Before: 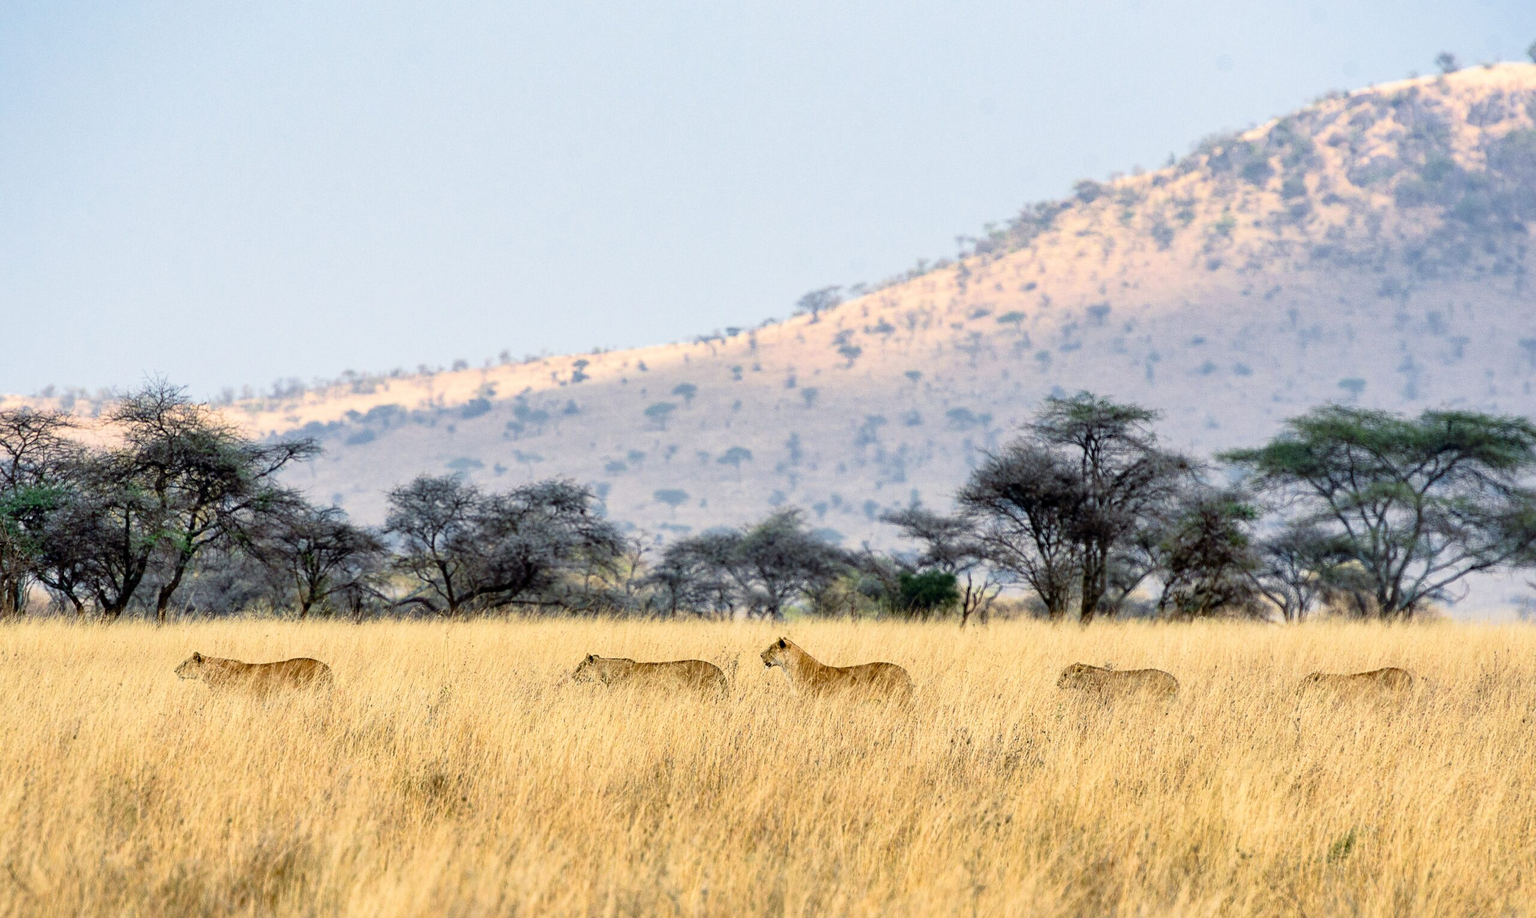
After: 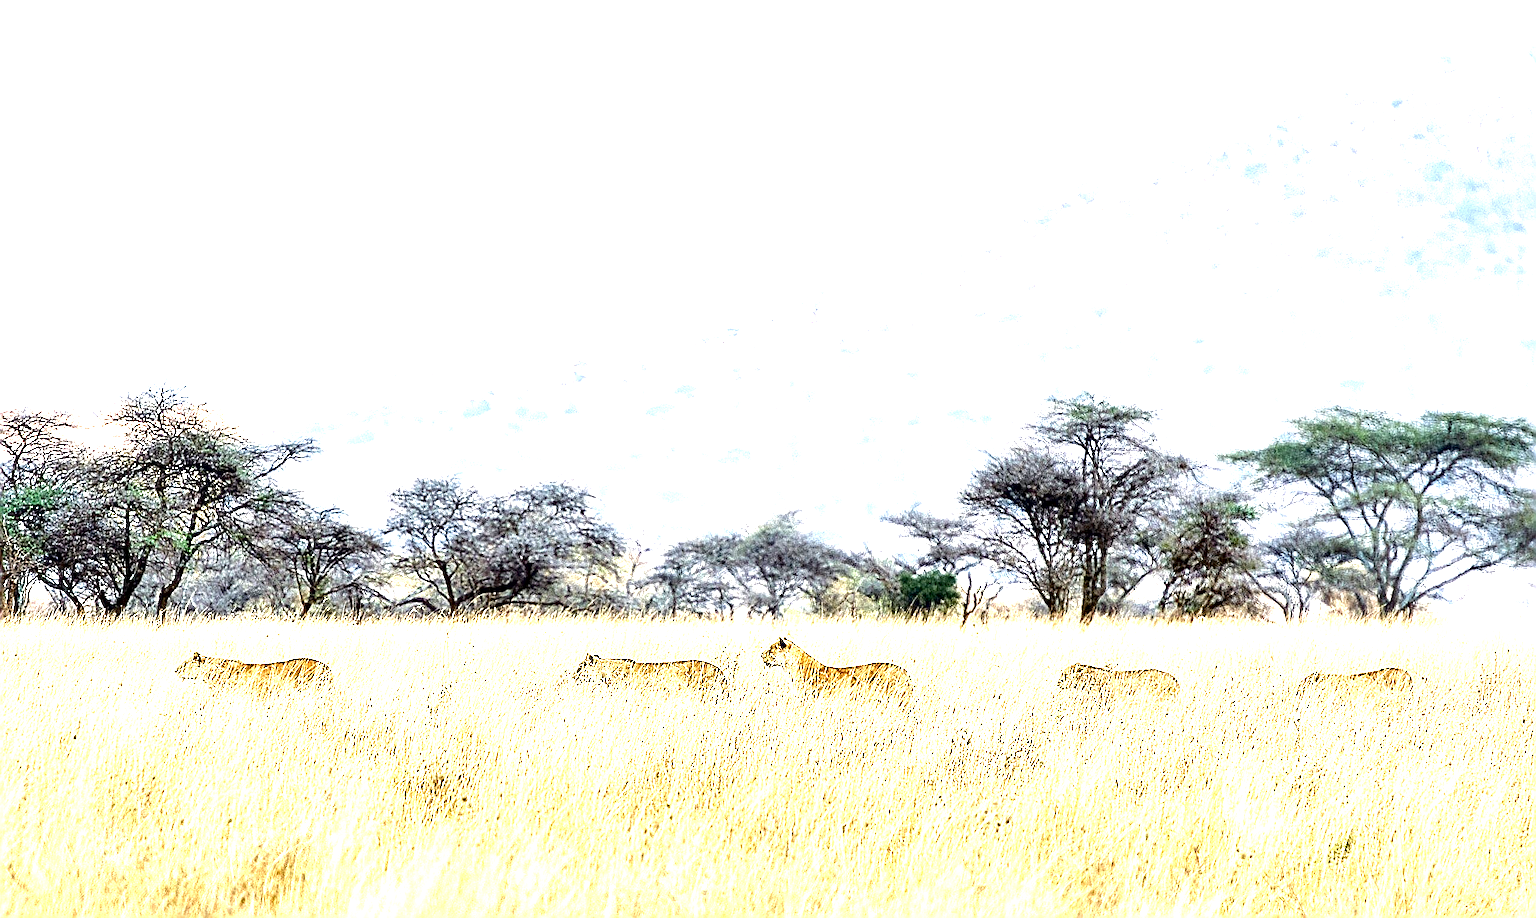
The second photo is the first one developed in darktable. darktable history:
exposure: black level correction 0.001, exposure 1.84 EV, compensate highlight preservation false
contrast brightness saturation: contrast 0.01, saturation -0.05
sharpen: amount 2
